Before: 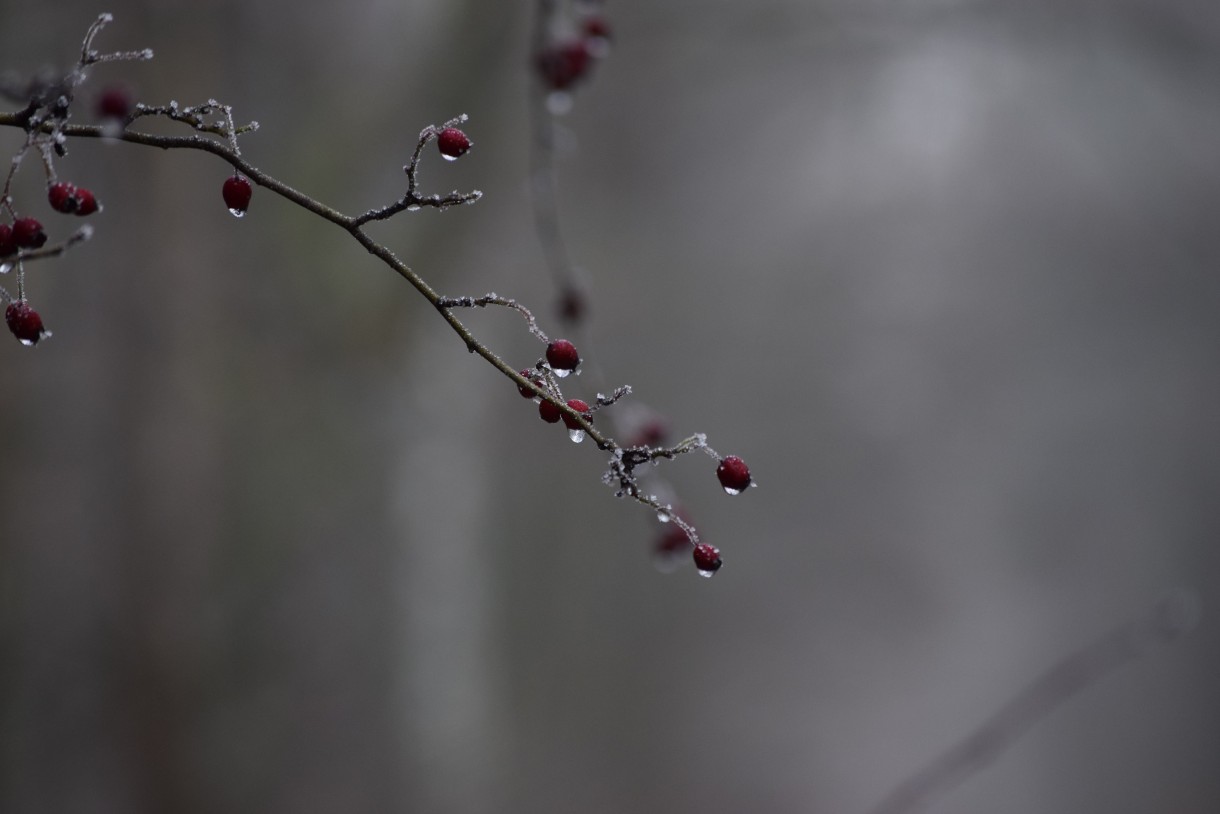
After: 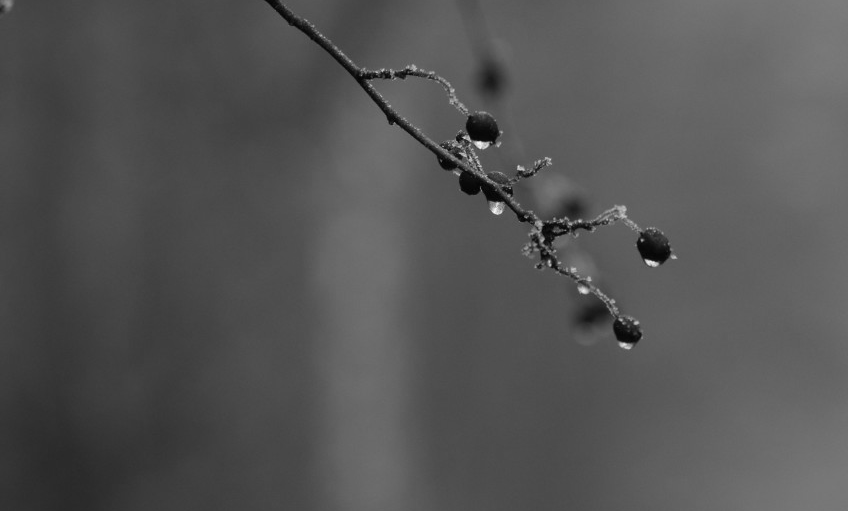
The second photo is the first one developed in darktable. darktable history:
crop: left 6.623%, top 28.11%, right 23.843%, bottom 9.088%
color calibration: output gray [0.21, 0.42, 0.37, 0], illuminant as shot in camera, x 0.358, y 0.373, temperature 4628.91 K
